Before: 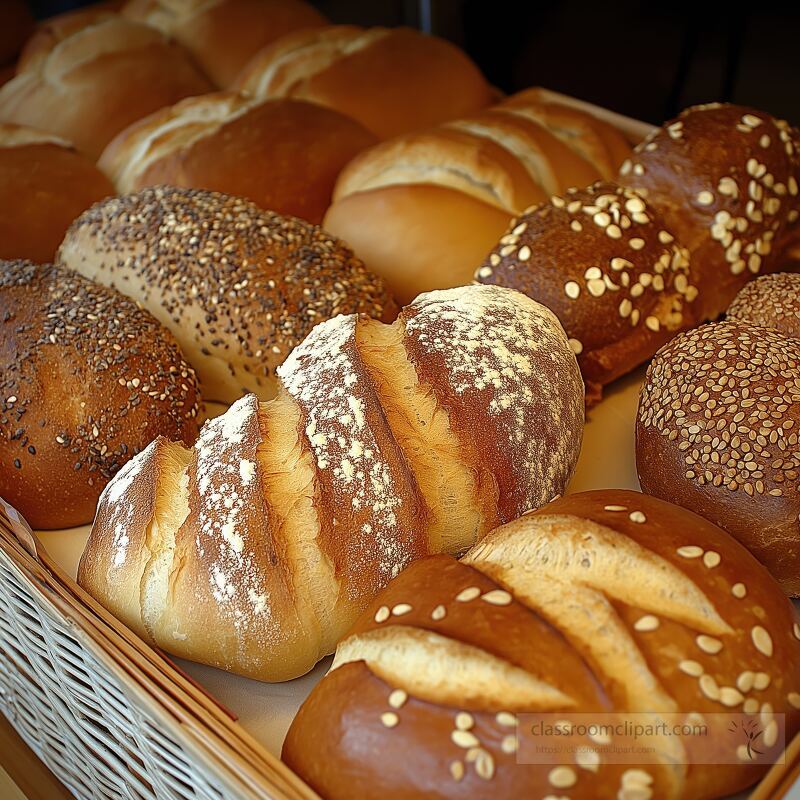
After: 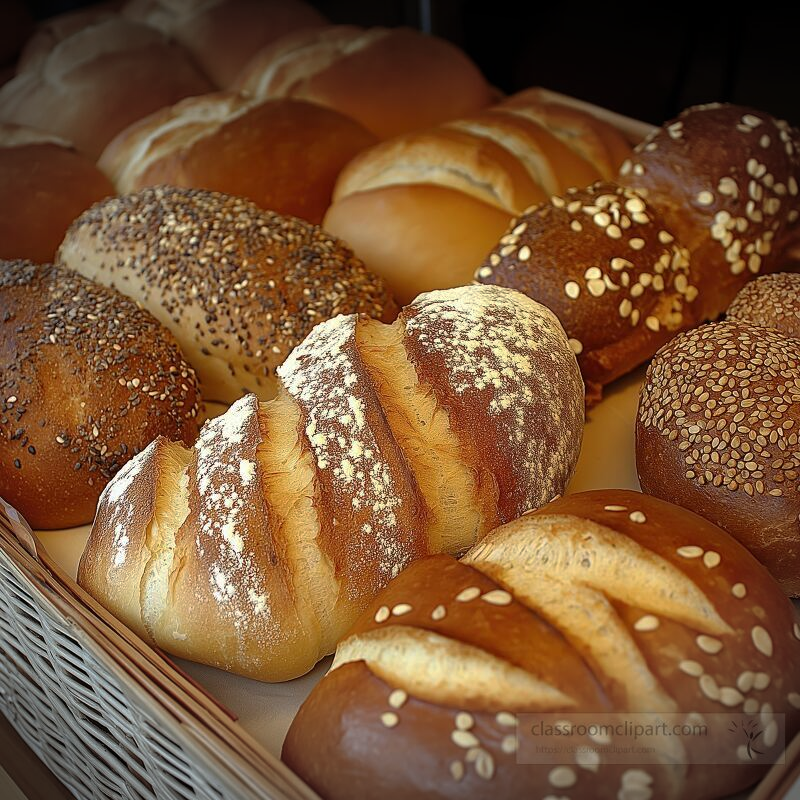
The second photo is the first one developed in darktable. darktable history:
base curve: curves: ch0 [(0, 0) (0.74, 0.67) (1, 1)], preserve colors none
vignetting: fall-off start 99.68%, width/height ratio 1.31
